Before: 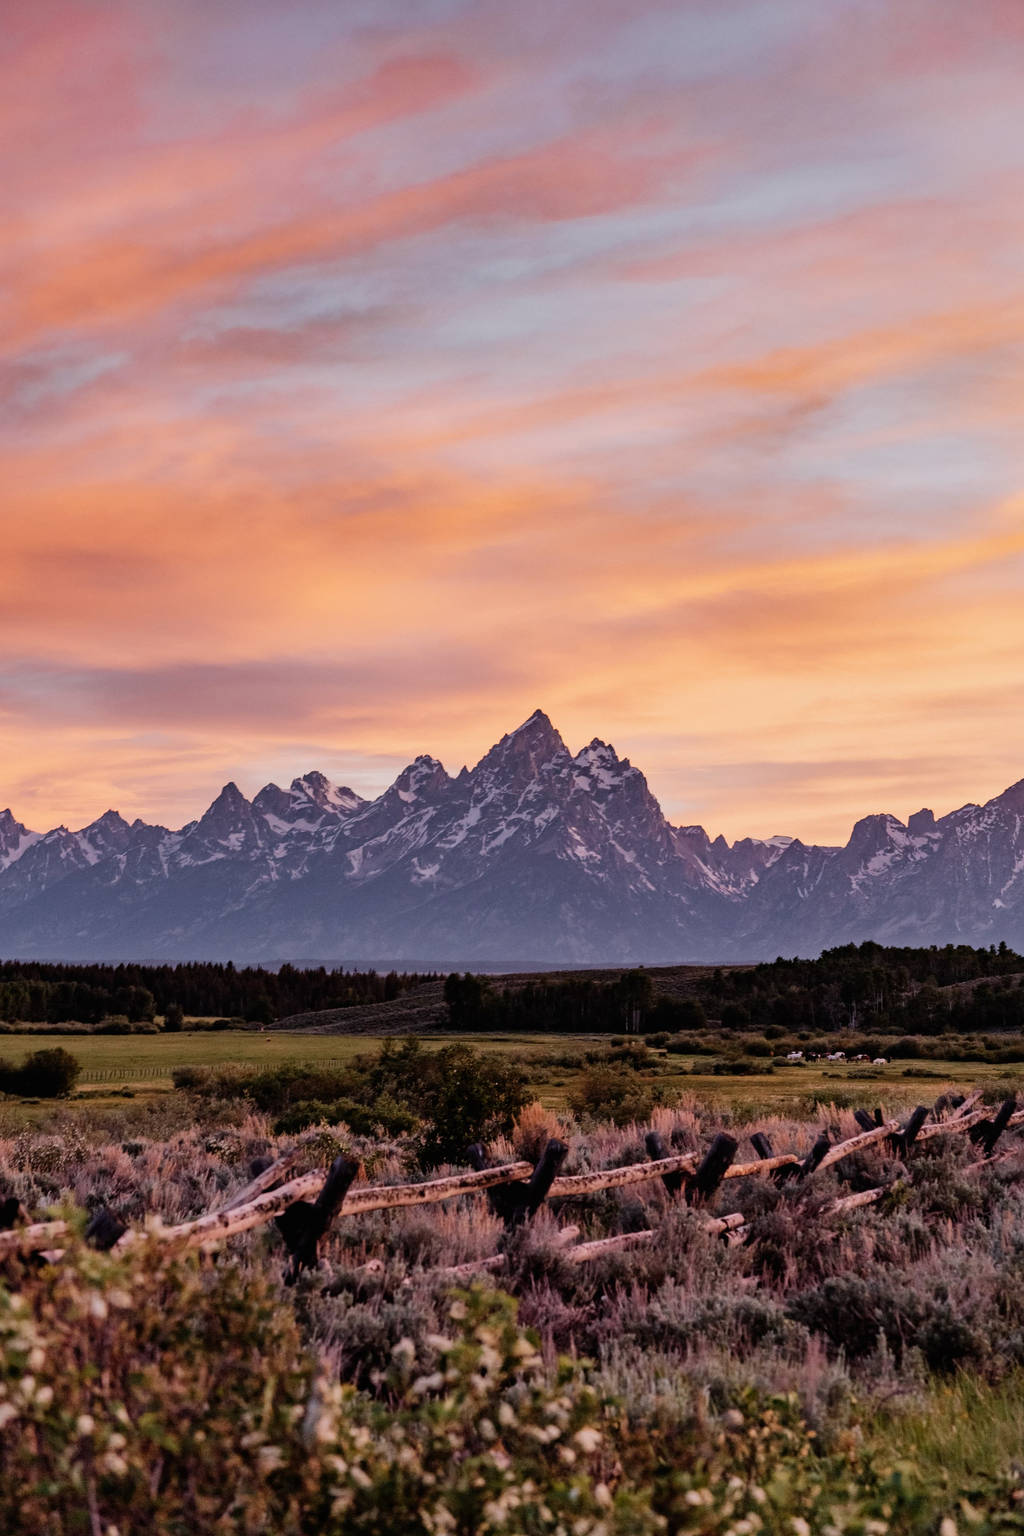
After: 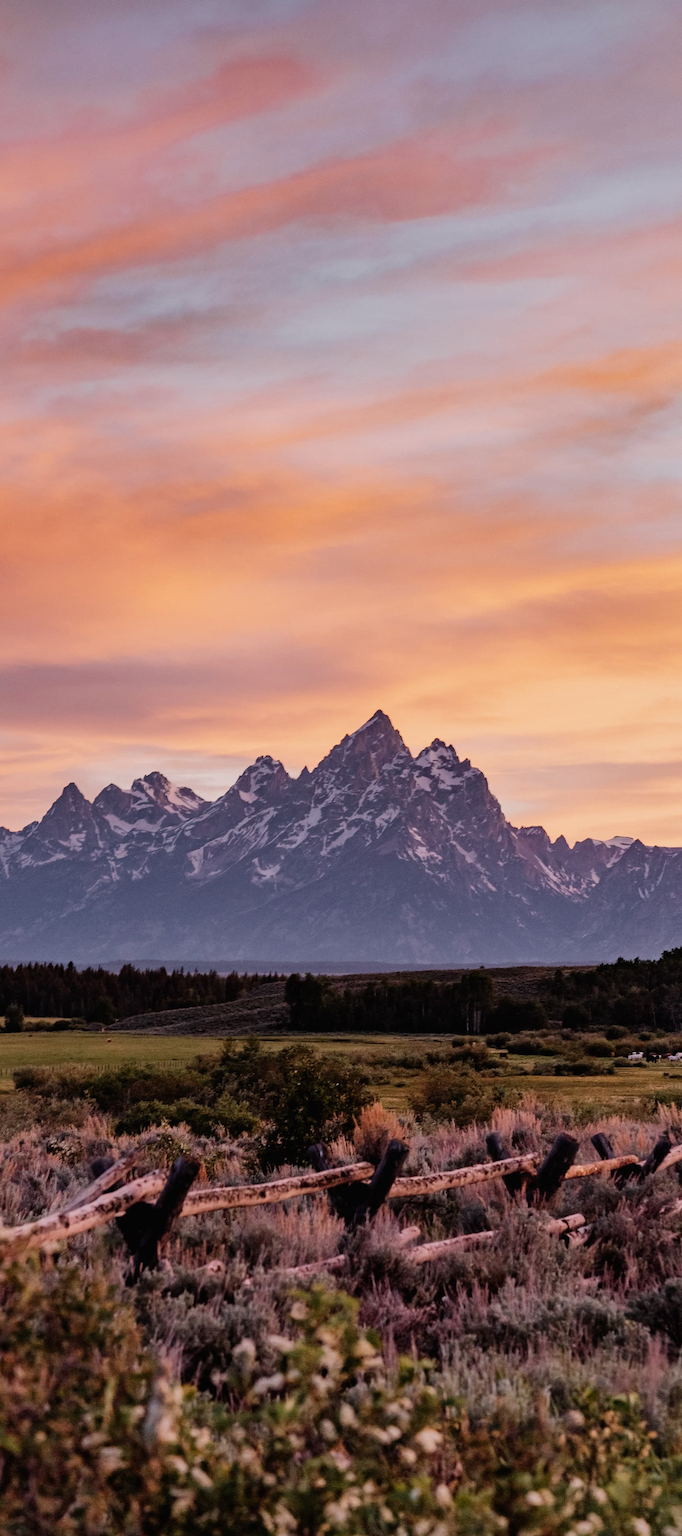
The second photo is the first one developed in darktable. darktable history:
crop and rotate: left 15.625%, right 17.726%
color zones: curves: ch0 [(0.25, 0.5) (0.463, 0.627) (0.484, 0.637) (0.75, 0.5)]
vignetting: fall-off start 99.6%, center (0, 0.009)
exposure: black level correction 0, exposure 0 EV, compensate highlight preservation false
